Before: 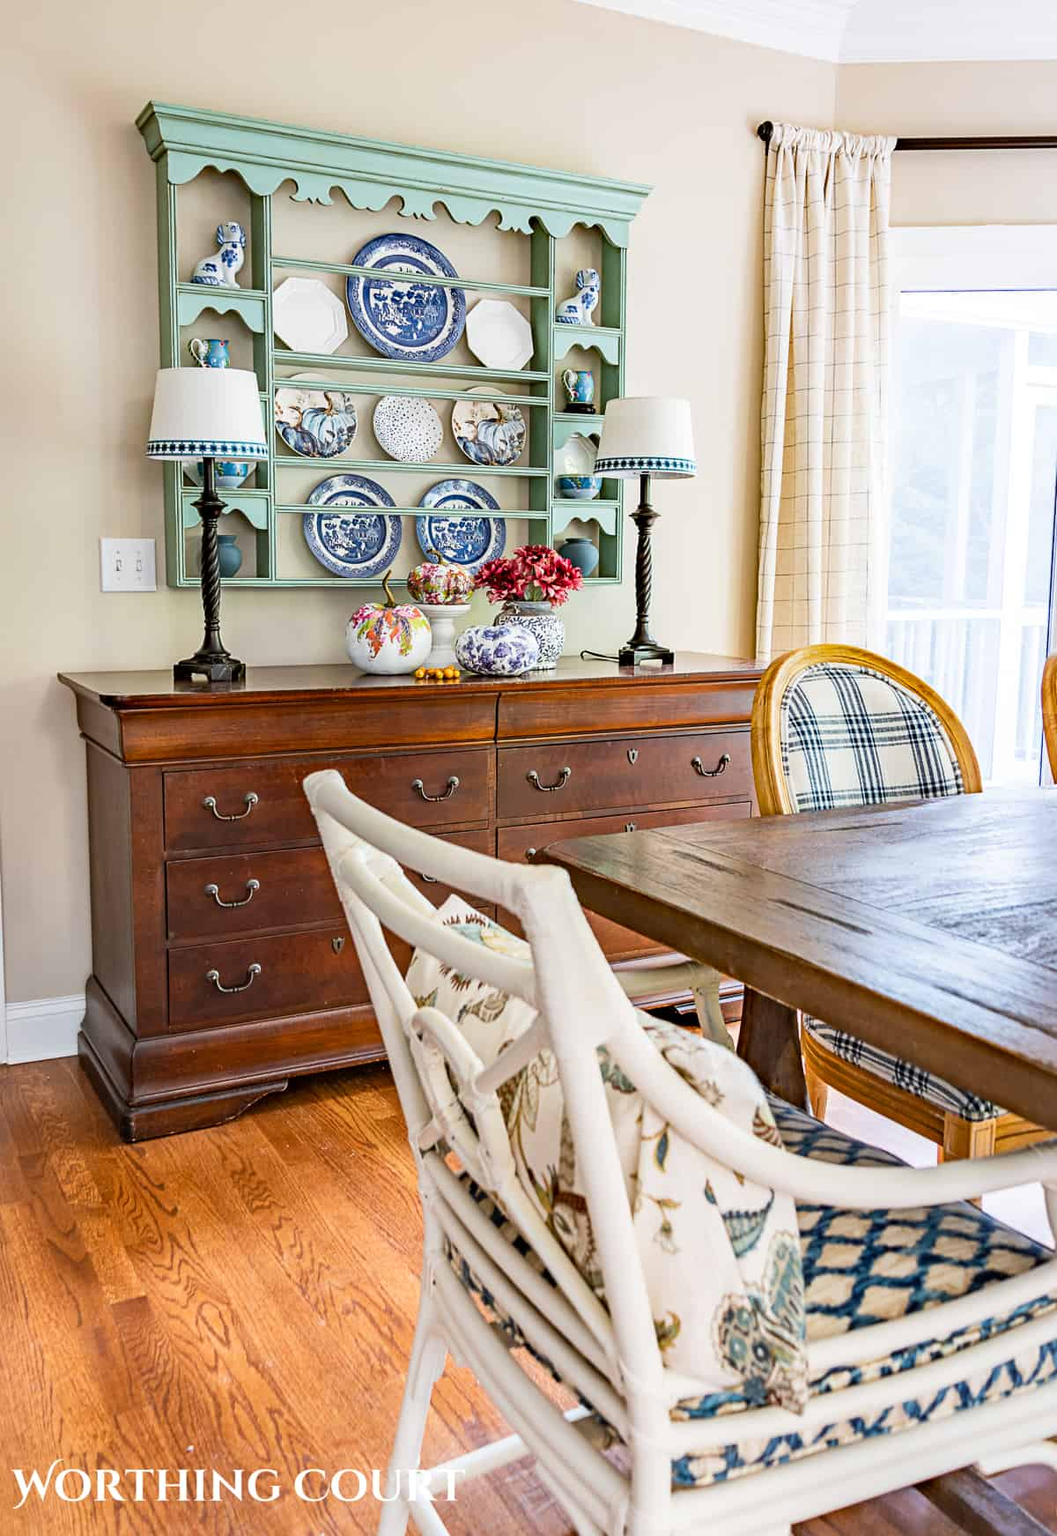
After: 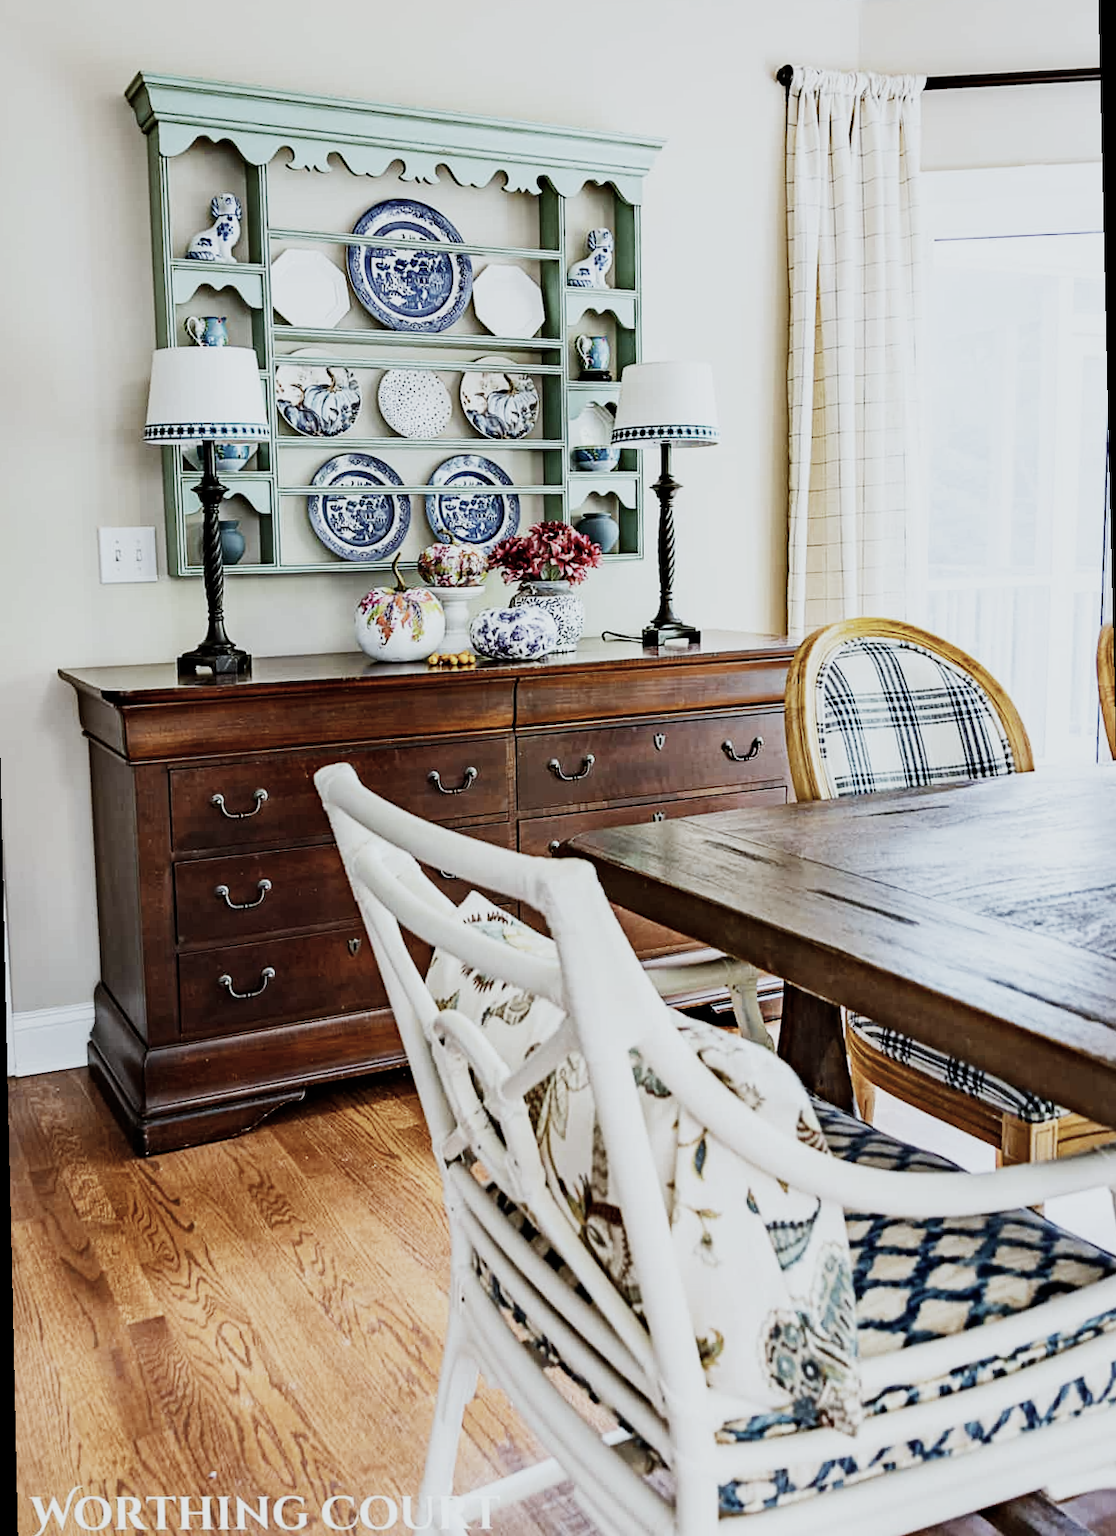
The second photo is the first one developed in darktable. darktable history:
contrast brightness saturation: contrast 0.1, saturation -0.36
rotate and perspective: rotation -1.32°, lens shift (horizontal) -0.031, crop left 0.015, crop right 0.985, crop top 0.047, crop bottom 0.982
sigmoid: contrast 1.7, skew -0.2, preserve hue 0%, red attenuation 0.1, red rotation 0.035, green attenuation 0.1, green rotation -0.017, blue attenuation 0.15, blue rotation -0.052, base primaries Rec2020
white balance: red 0.925, blue 1.046
